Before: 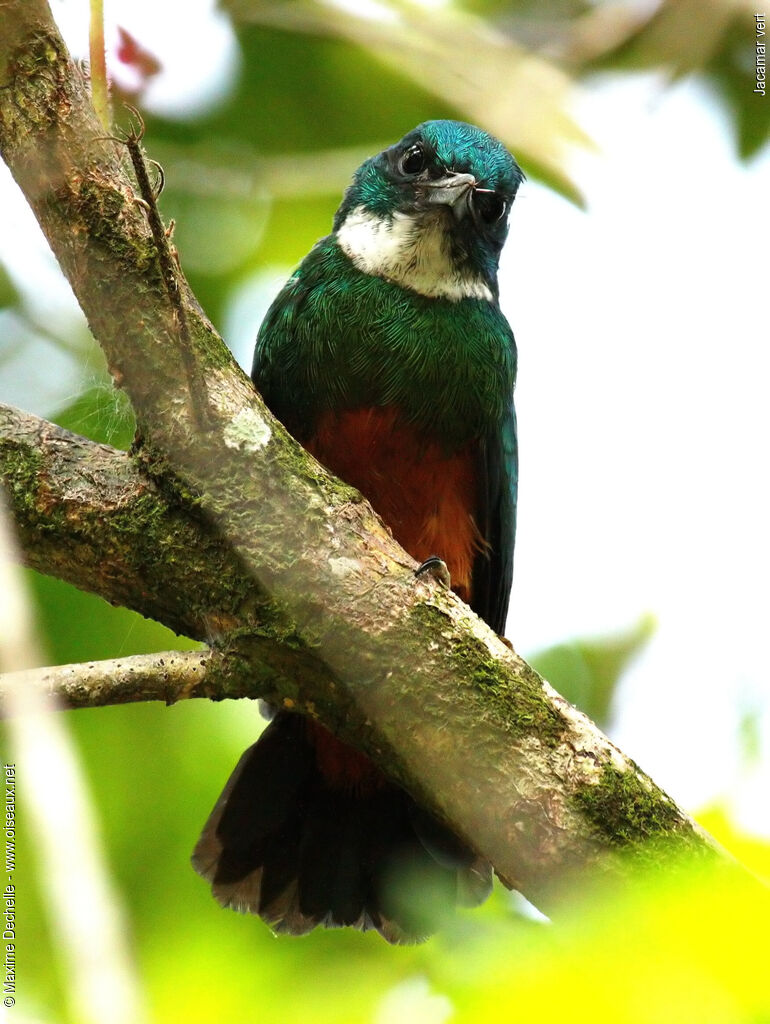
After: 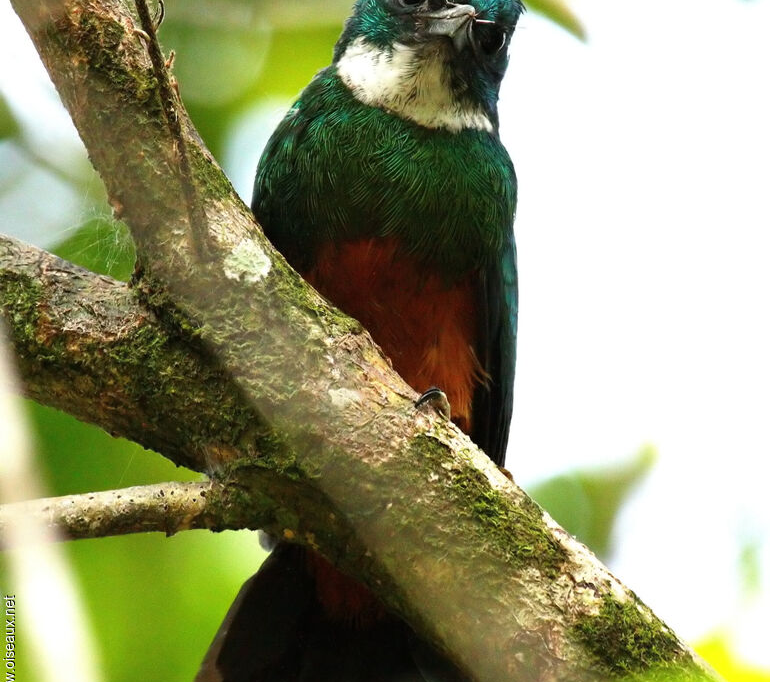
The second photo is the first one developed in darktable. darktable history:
crop: top 16.557%, bottom 16.784%
